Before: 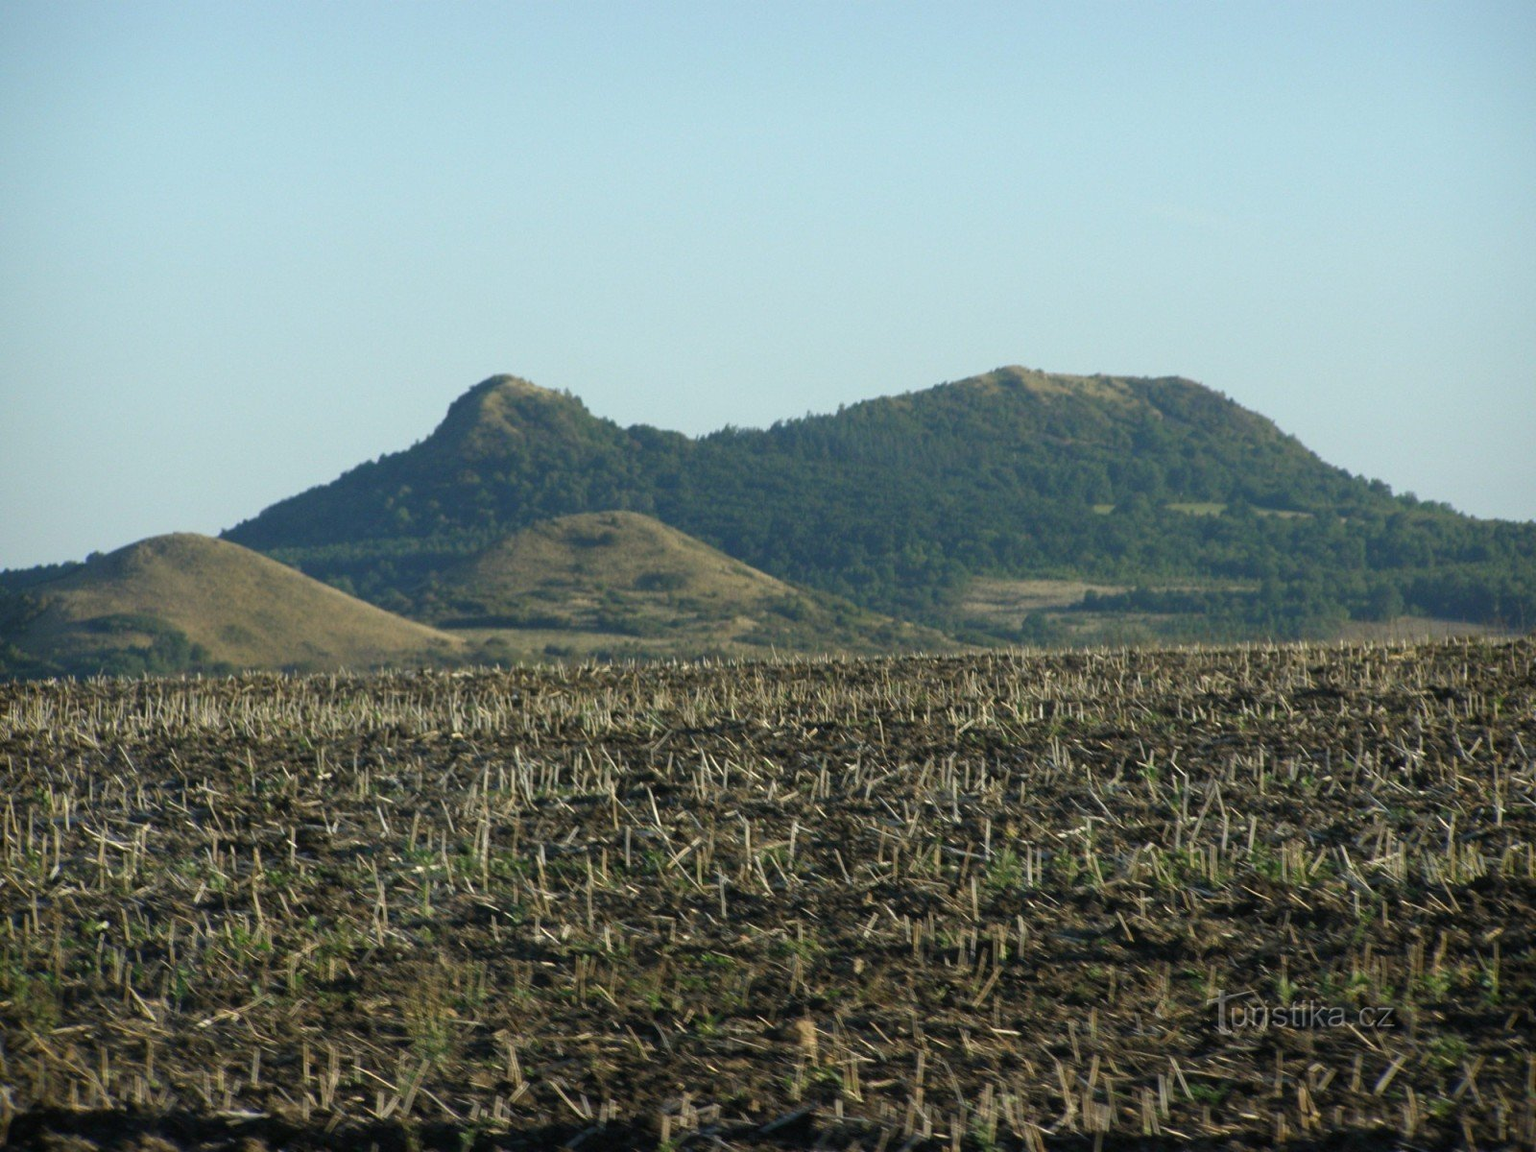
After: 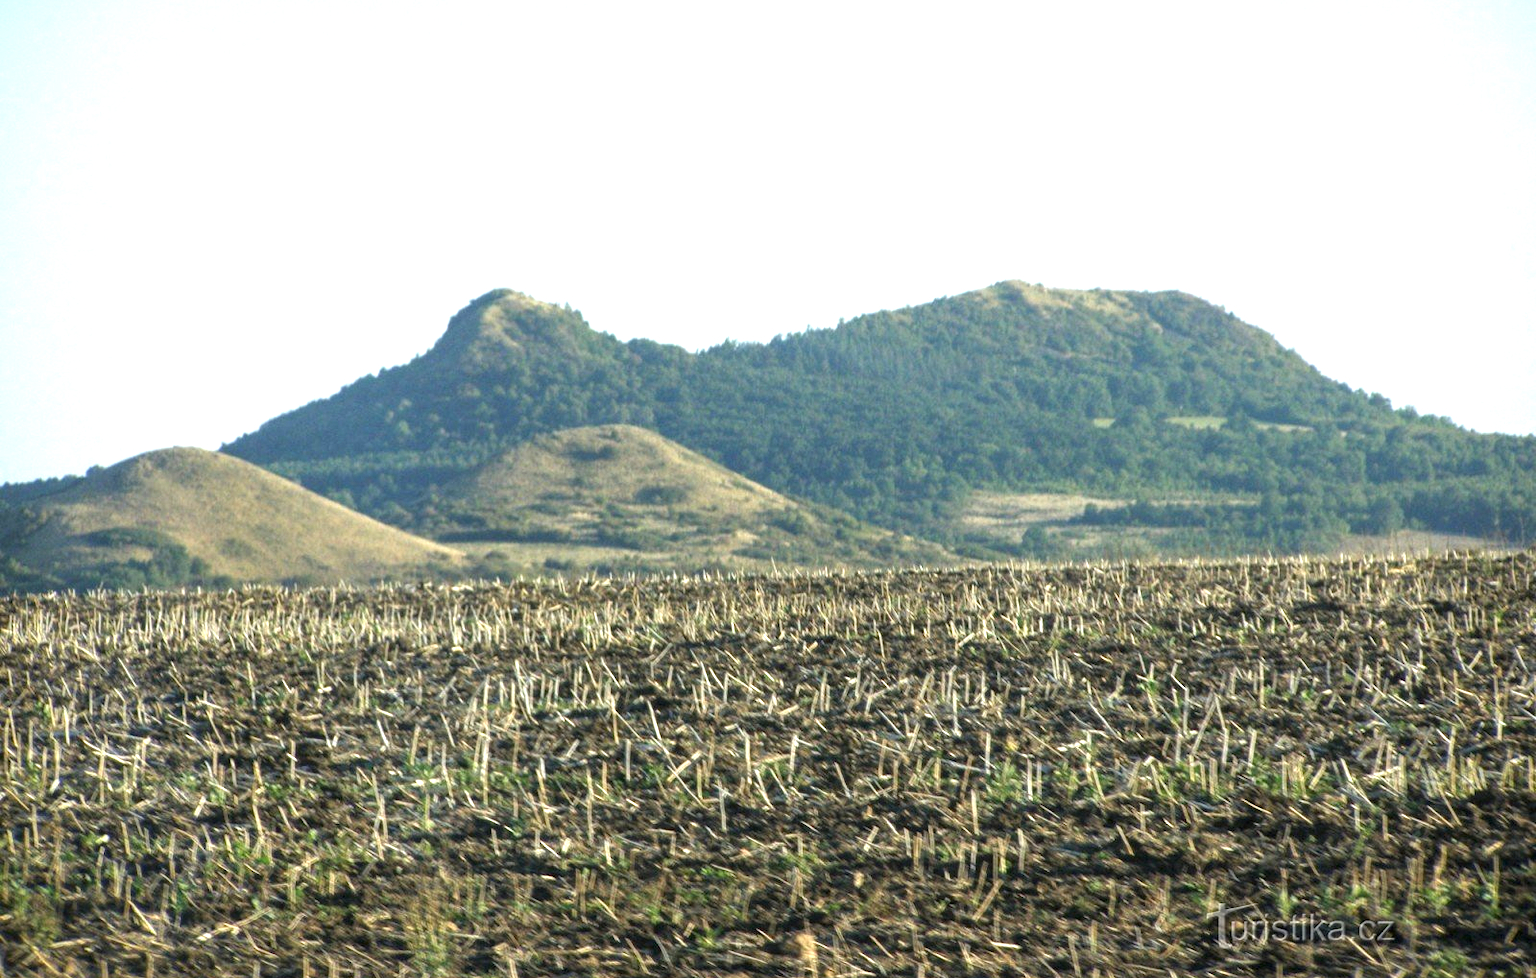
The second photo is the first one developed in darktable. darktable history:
crop: top 7.576%, bottom 7.459%
exposure: black level correction 0, exposure 1.199 EV, compensate highlight preservation false
local contrast: on, module defaults
